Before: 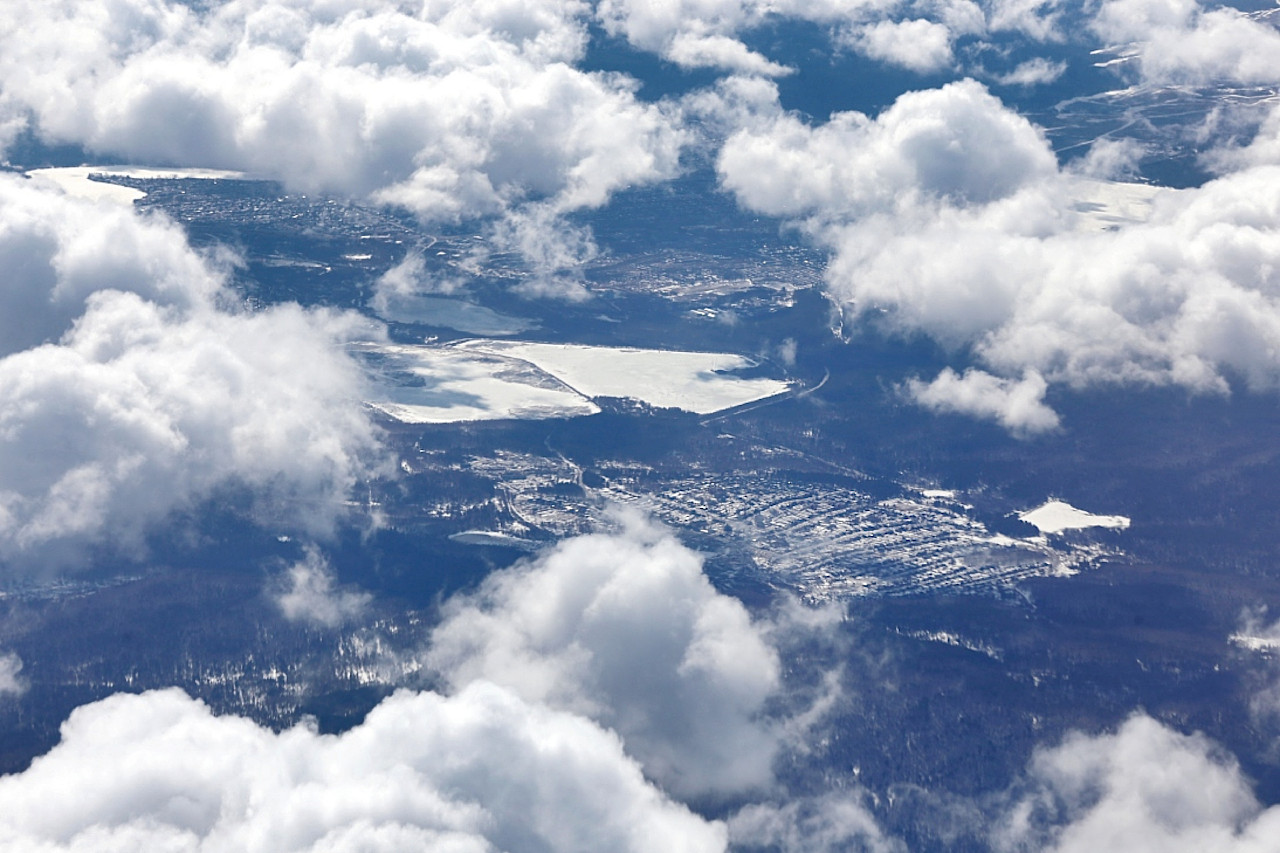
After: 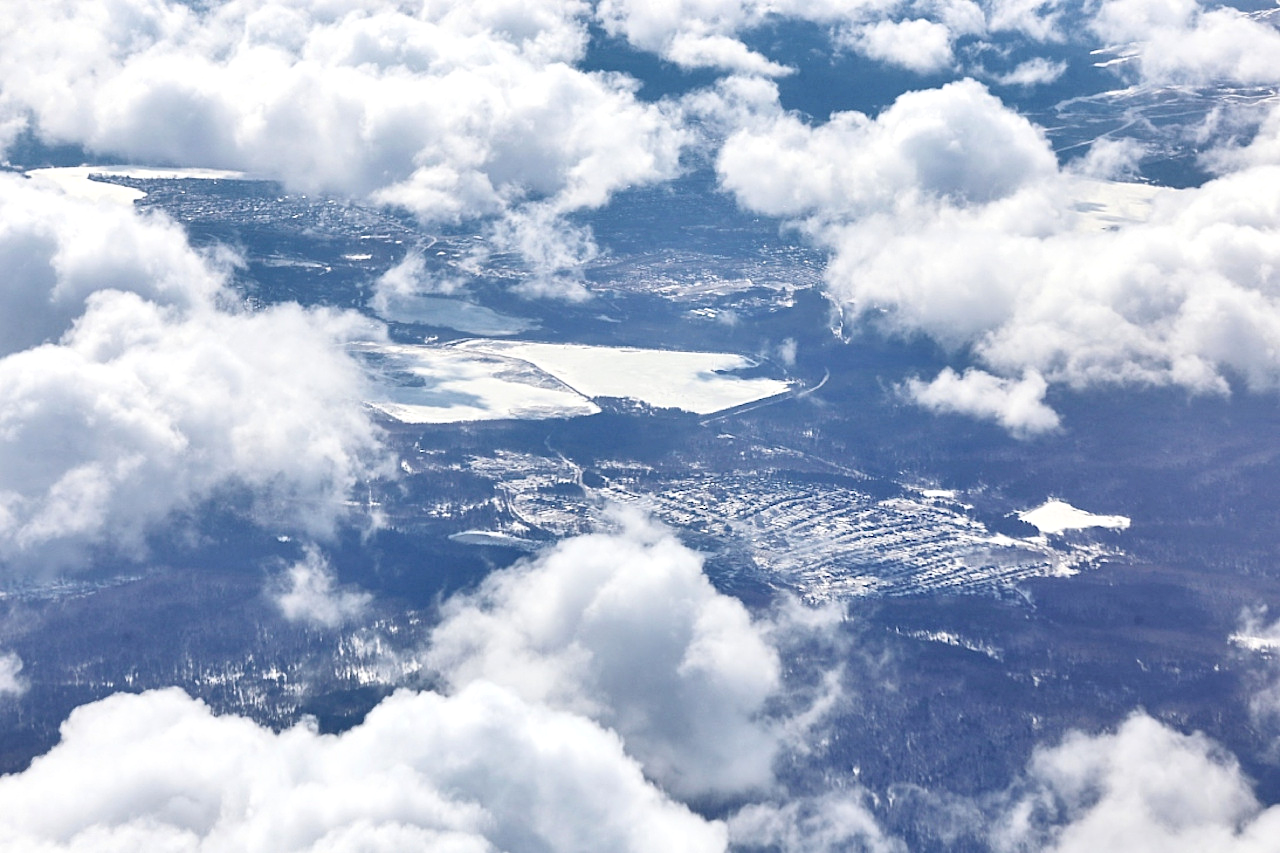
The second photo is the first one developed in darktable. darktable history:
contrast brightness saturation: contrast 0.14, brightness 0.21
contrast equalizer: y [[0.535, 0.543, 0.548, 0.548, 0.542, 0.532], [0.5 ×6], [0.5 ×6], [0 ×6], [0 ×6]]
